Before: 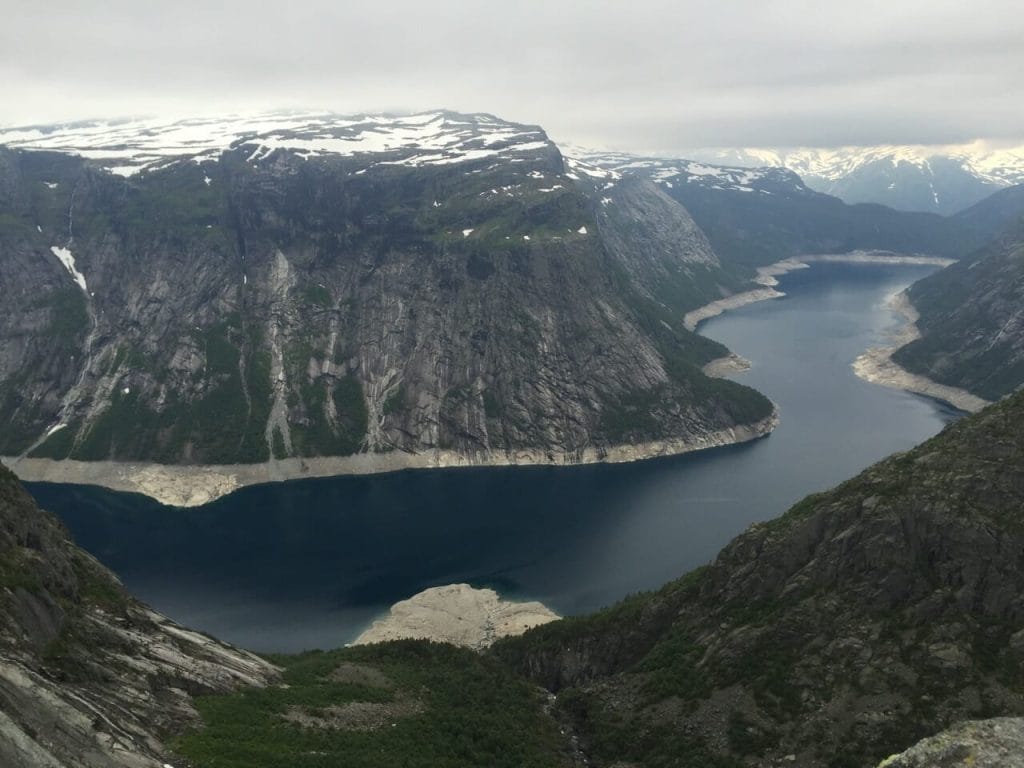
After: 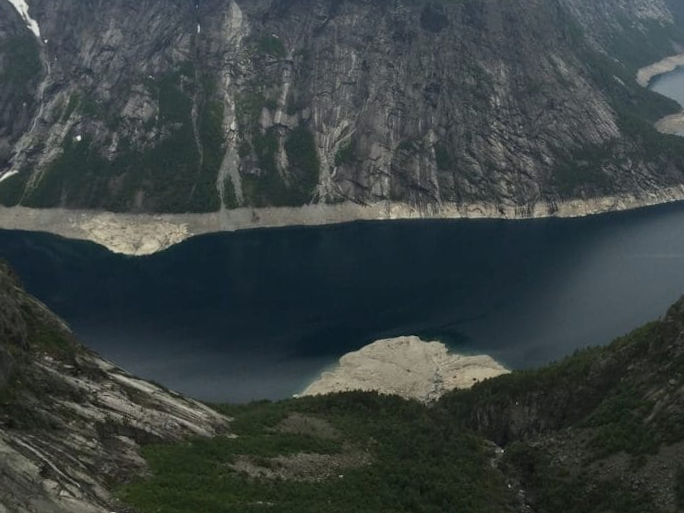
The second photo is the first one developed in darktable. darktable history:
crop and rotate: angle -0.82°, left 3.85%, top 31.828%, right 27.992%
levels: levels [0, 0.51, 1]
